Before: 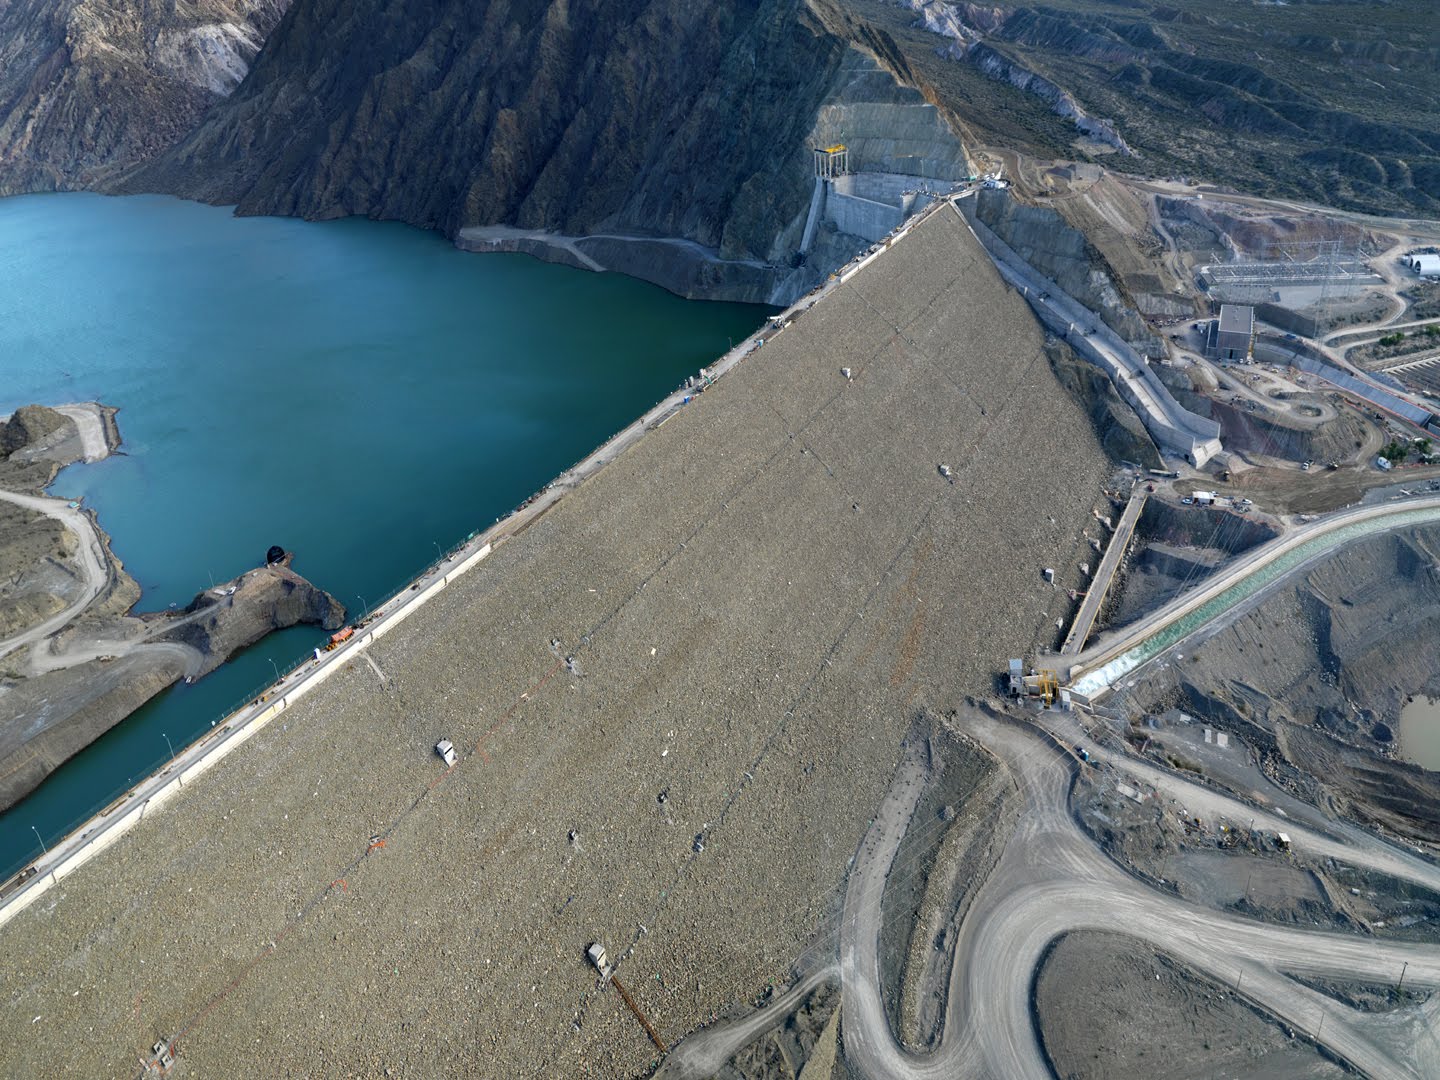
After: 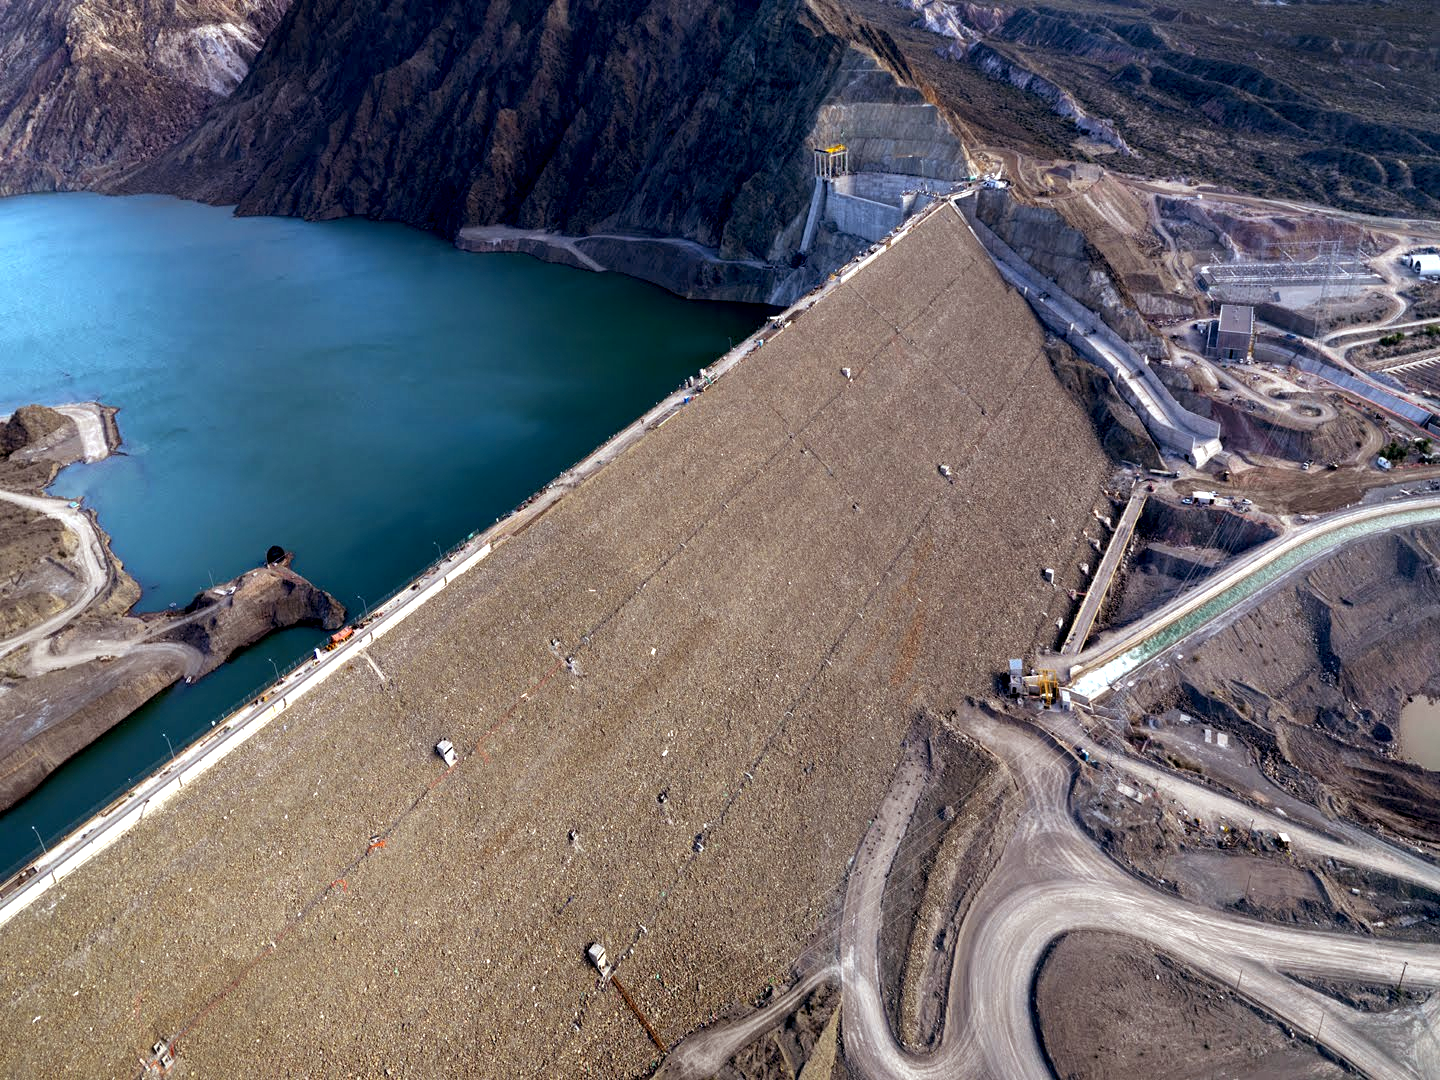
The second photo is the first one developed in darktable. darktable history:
local contrast: highlights 100%, shadows 100%, detail 131%, midtone range 0.2
rgb levels: mode RGB, independent channels, levels [[0, 0.474, 1], [0, 0.5, 1], [0, 0.5, 1]]
color balance: lift [0.991, 1, 1, 1], gamma [0.996, 1, 1, 1], input saturation 98.52%, contrast 20.34%, output saturation 103.72%
